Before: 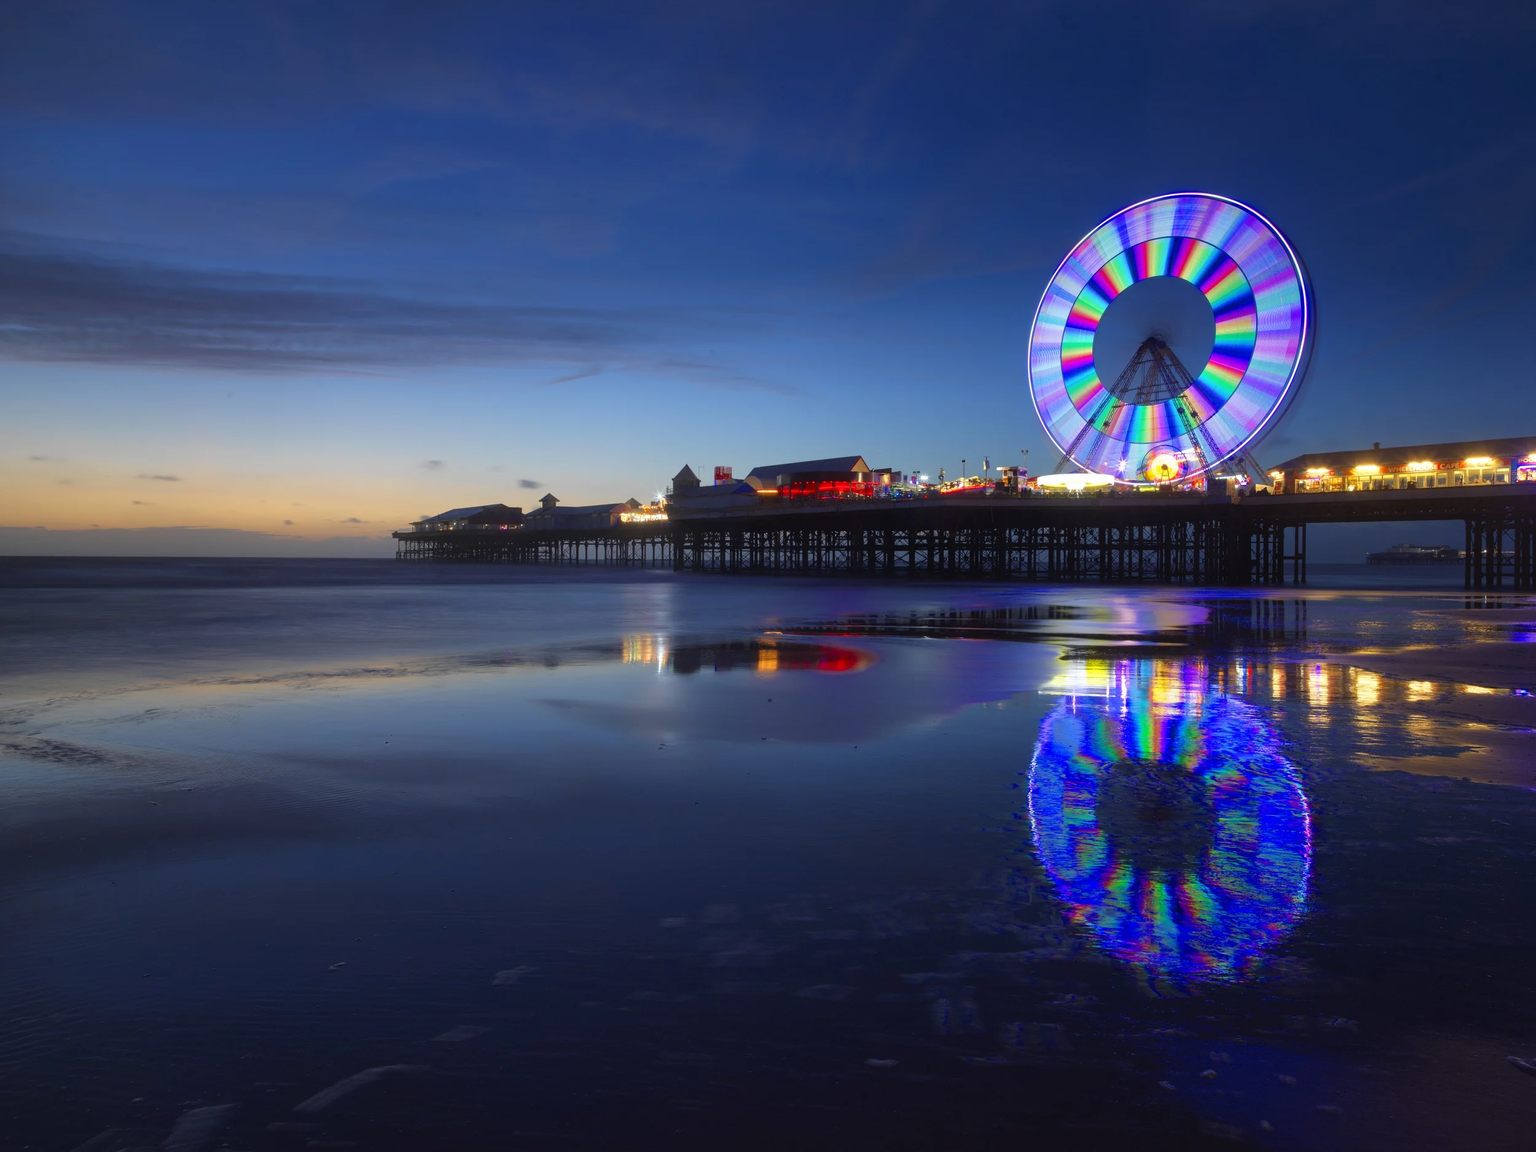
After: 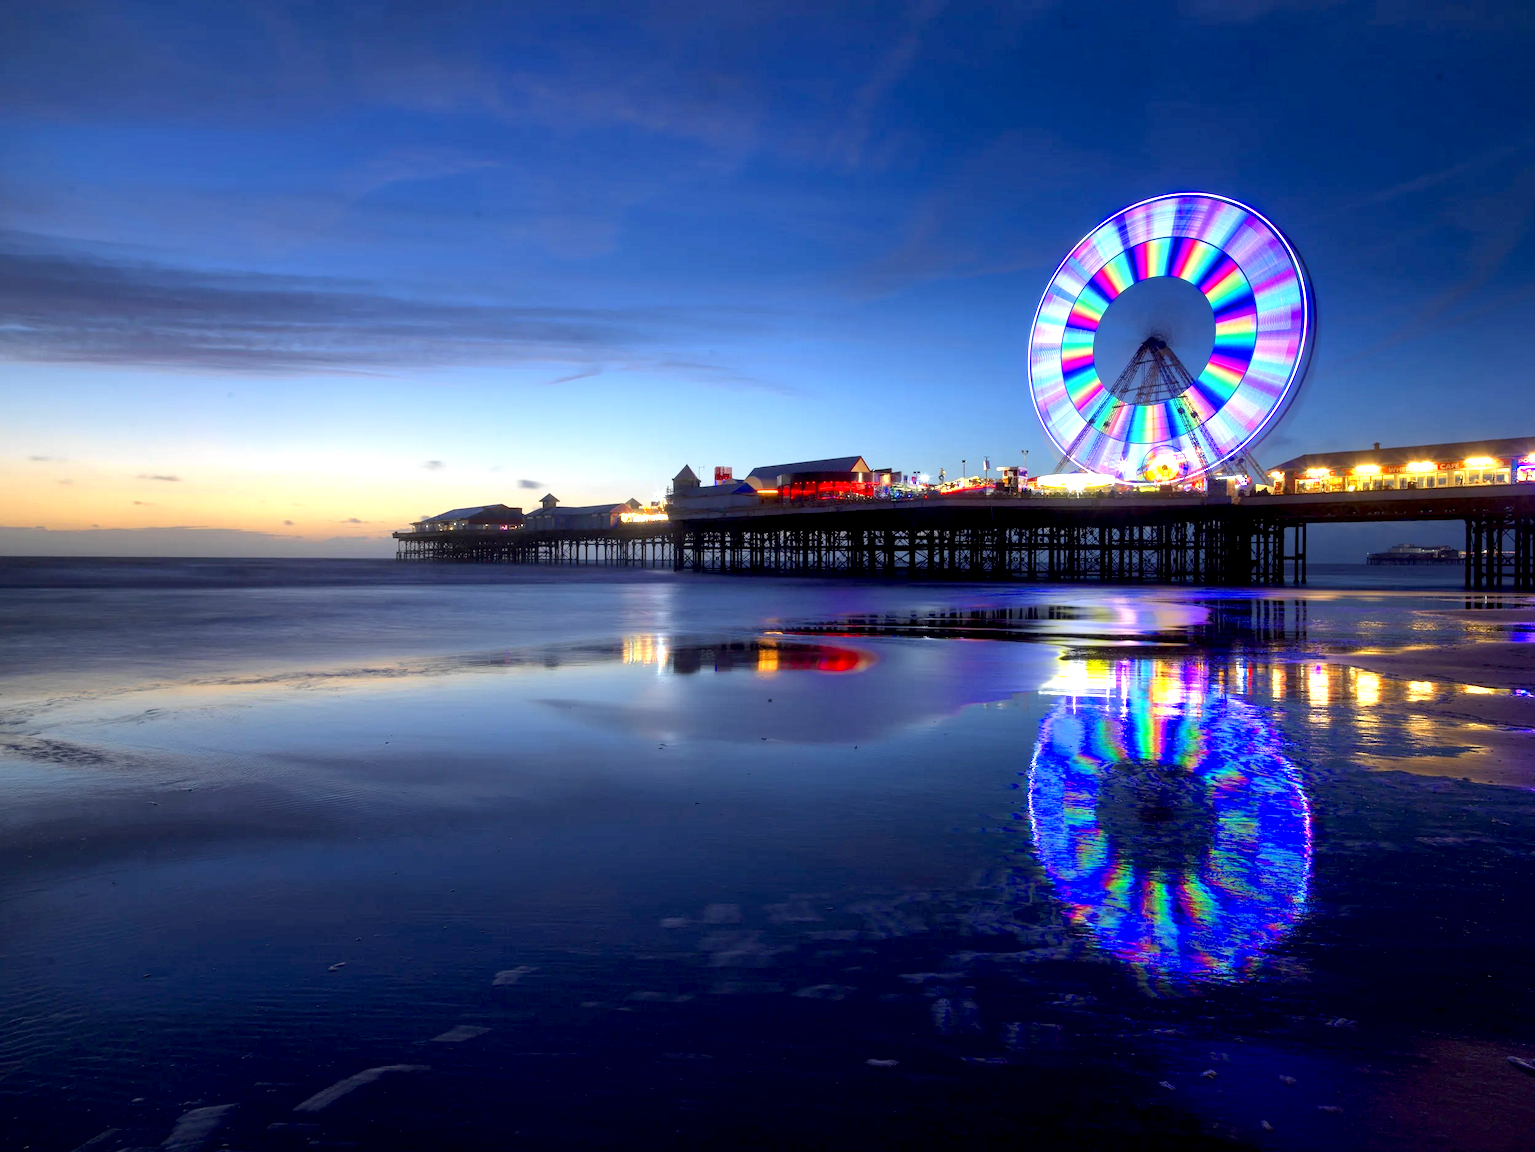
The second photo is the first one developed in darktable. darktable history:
exposure: black level correction 0.008, exposure 0.979 EV, compensate highlight preservation false
local contrast: highlights 100%, shadows 100%, detail 120%, midtone range 0.2
